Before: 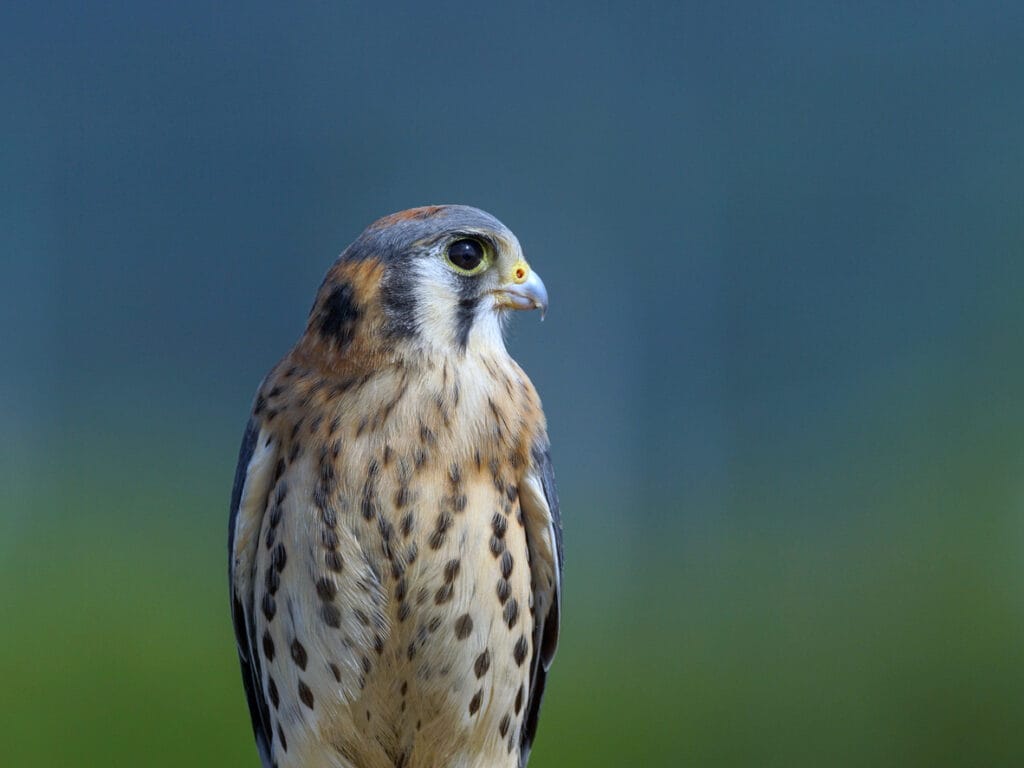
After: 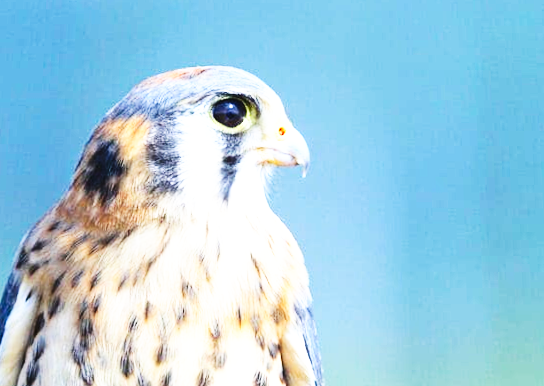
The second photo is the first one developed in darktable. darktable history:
base curve: curves: ch0 [(0, 0) (0.007, 0.004) (0.027, 0.03) (0.046, 0.07) (0.207, 0.54) (0.442, 0.872) (0.673, 0.972) (1, 1)], preserve colors none
crop: left 20.932%, top 15.471%, right 21.848%, bottom 34.081%
exposure: black level correction -0.005, exposure 1.002 EV, compensate highlight preservation false
contrast brightness saturation: contrast 0.15, brightness -0.01, saturation 0.1
rotate and perspective: rotation 0.215°, lens shift (vertical) -0.139, crop left 0.069, crop right 0.939, crop top 0.002, crop bottom 0.996
